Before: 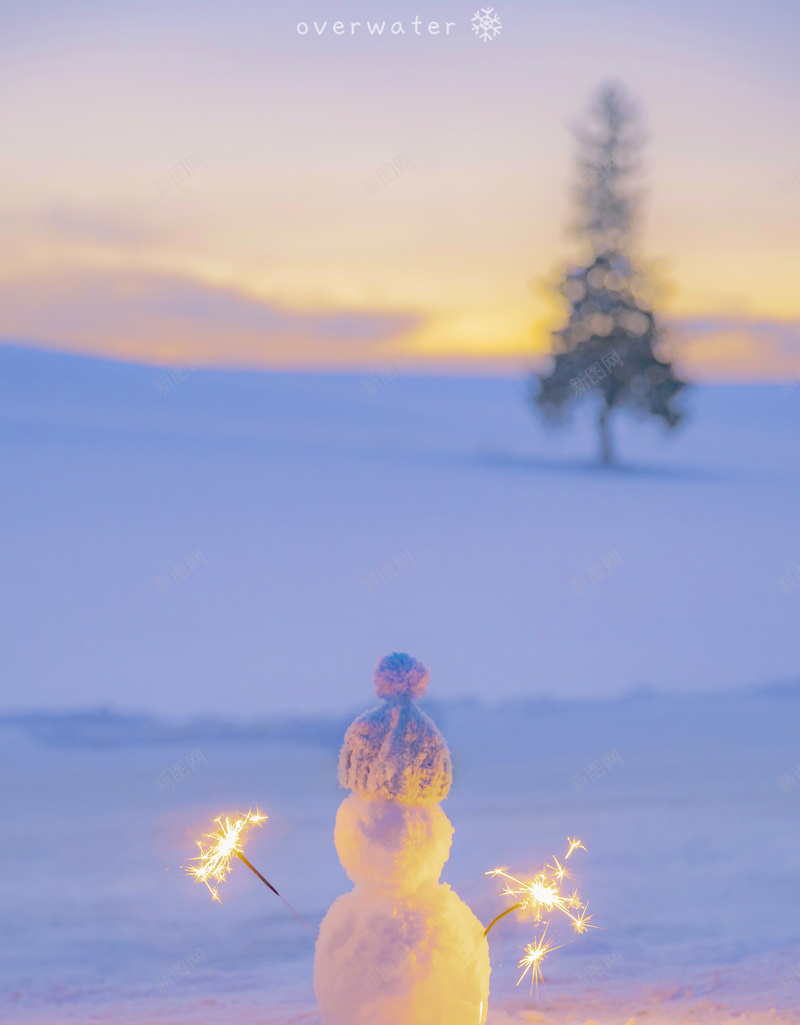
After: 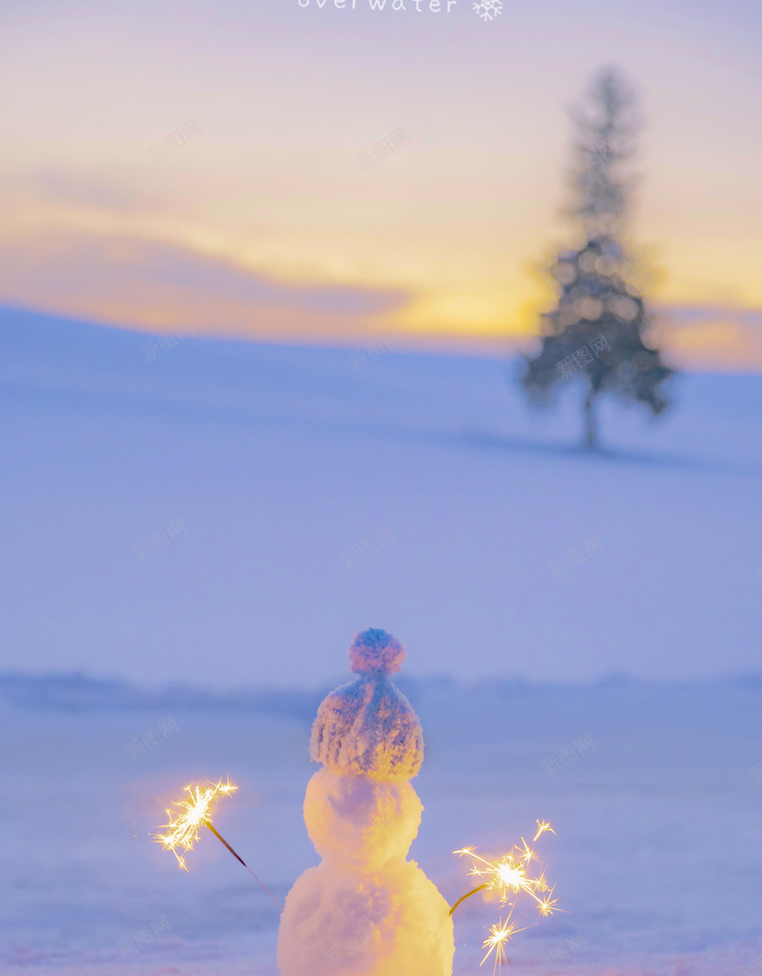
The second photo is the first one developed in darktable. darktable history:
crop and rotate: angle -2.26°
